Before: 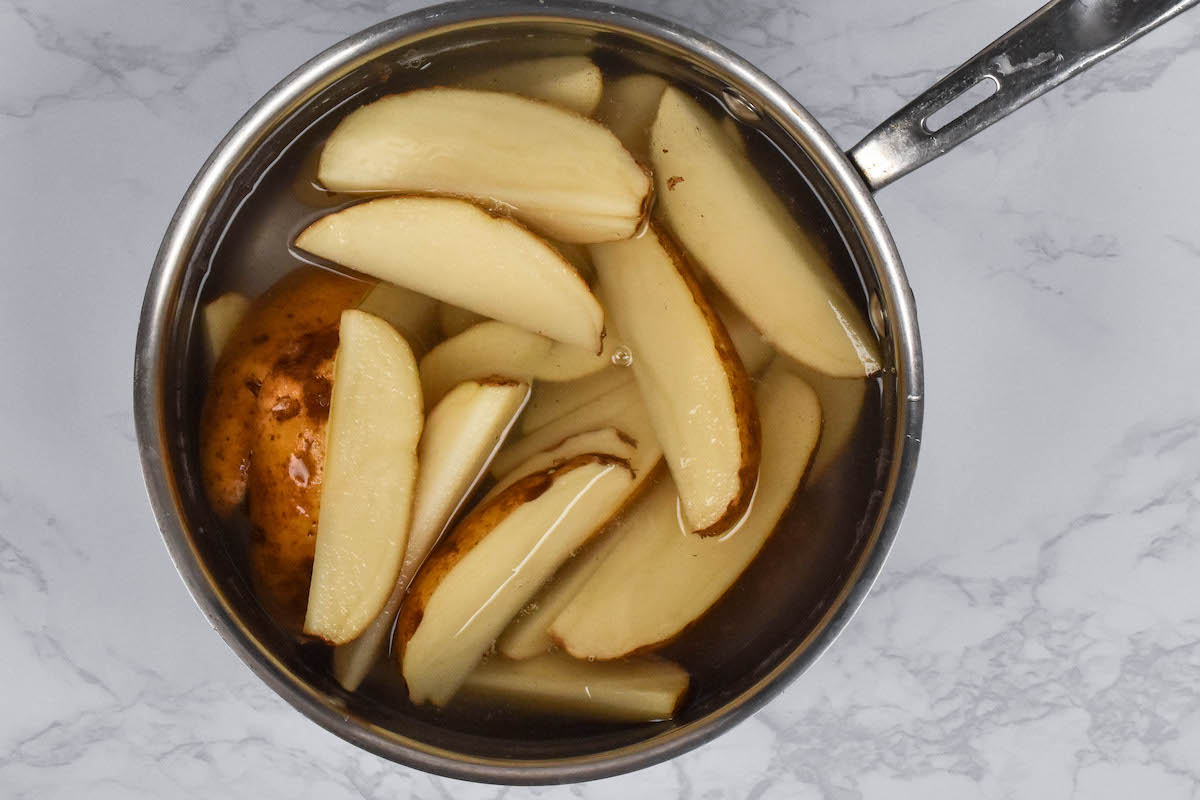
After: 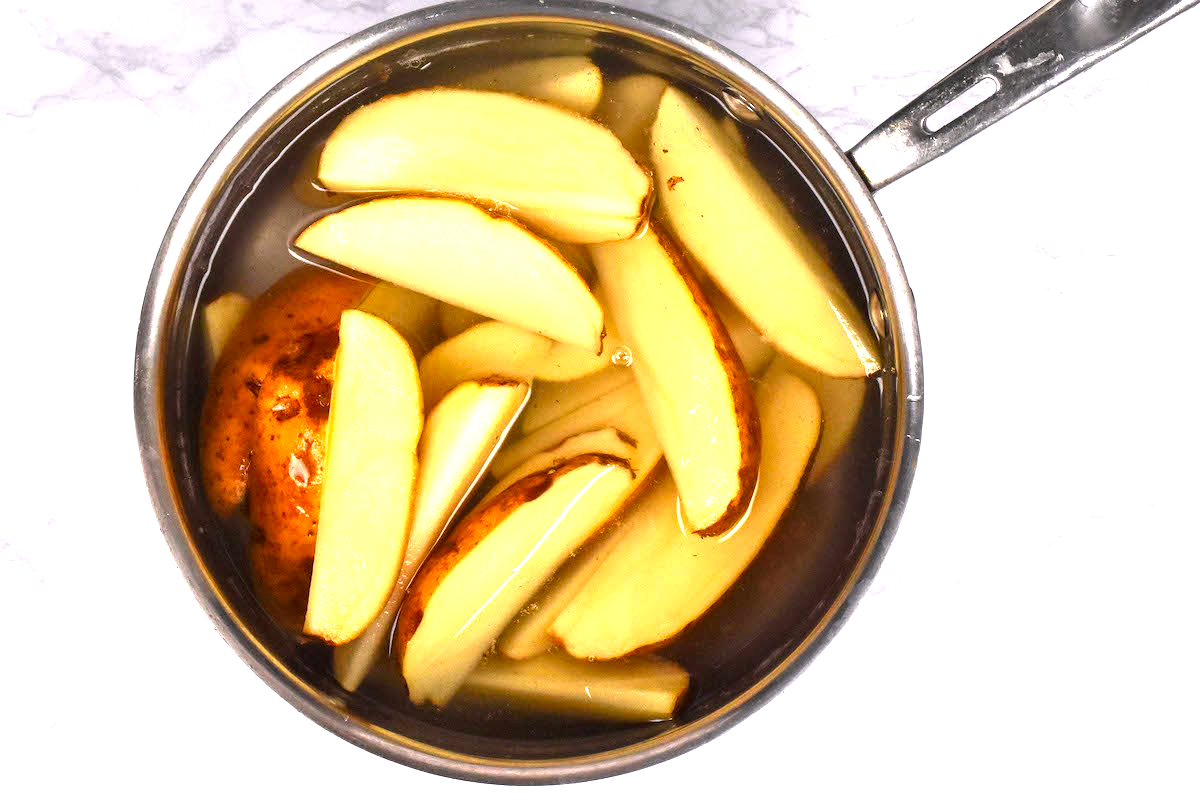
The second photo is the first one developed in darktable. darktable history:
color correction: highlights a* 3.22, highlights b* 1.93, saturation 1.19
color balance: contrast 10%
exposure: exposure 1.2 EV, compensate highlight preservation false
